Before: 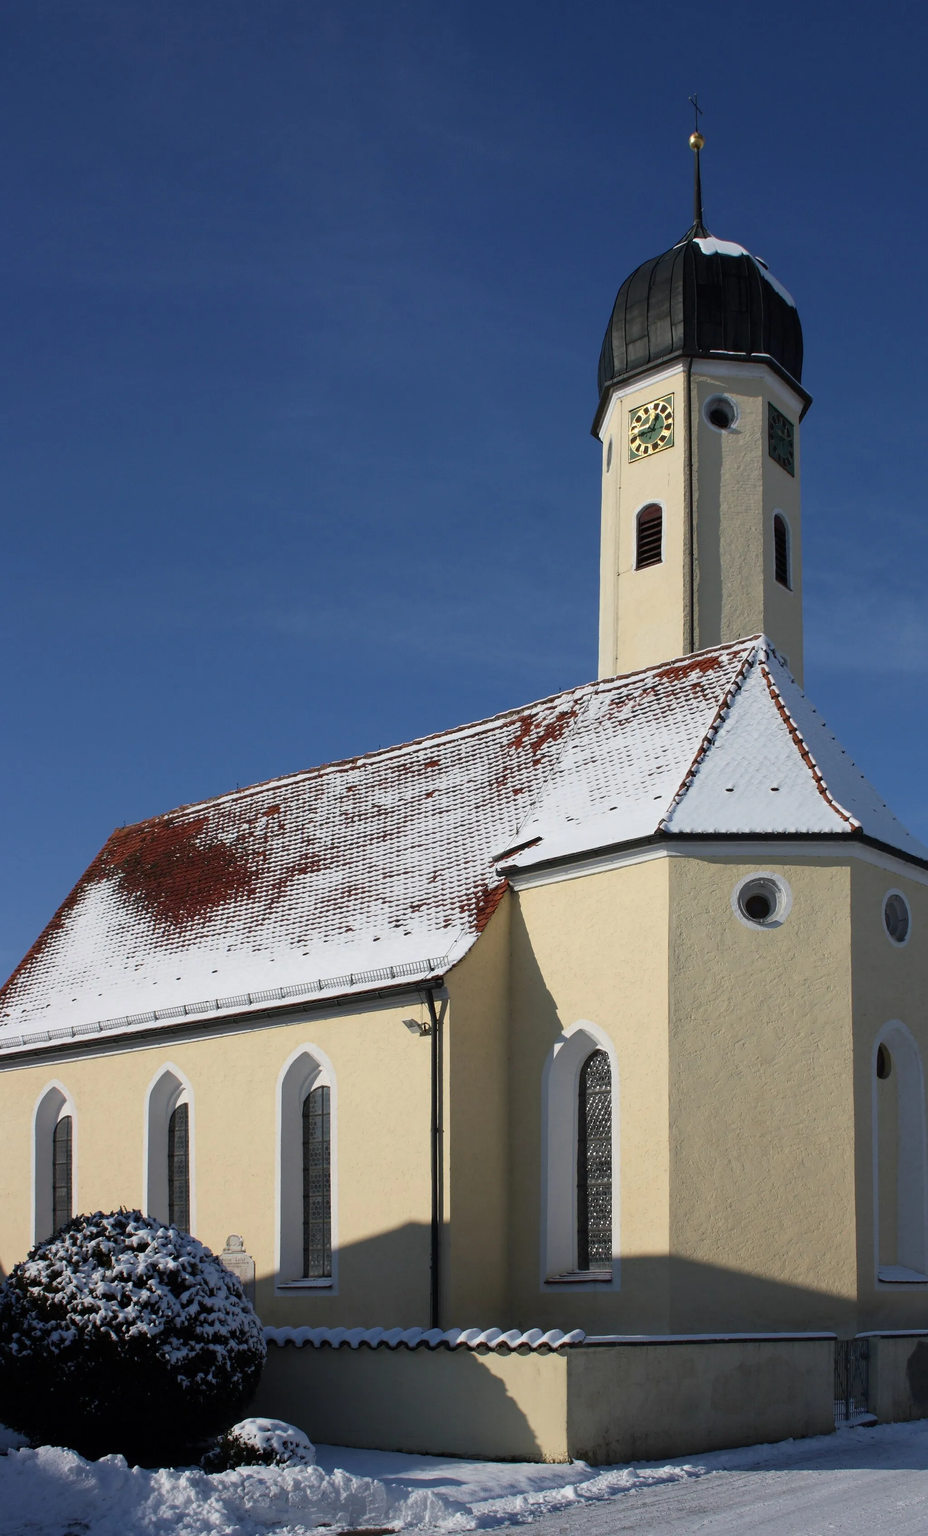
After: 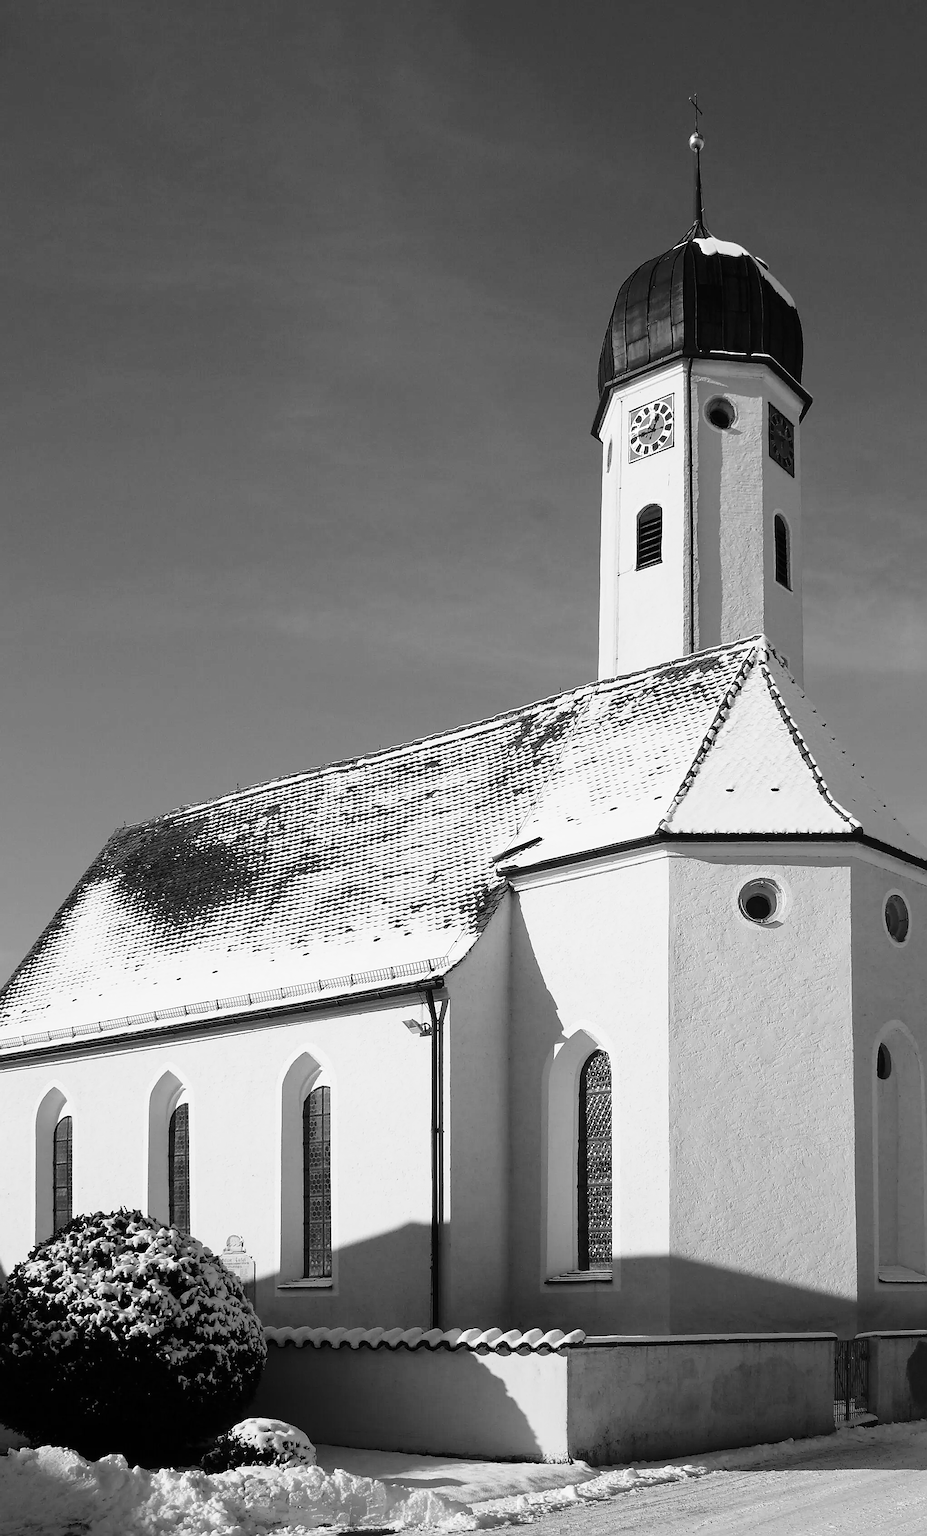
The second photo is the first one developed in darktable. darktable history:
sharpen: radius 1.4, amount 1.25, threshold 0.7
base curve: curves: ch0 [(0, 0) (0.028, 0.03) (0.121, 0.232) (0.46, 0.748) (0.859, 0.968) (1, 1)], preserve colors none
monochrome: on, module defaults
